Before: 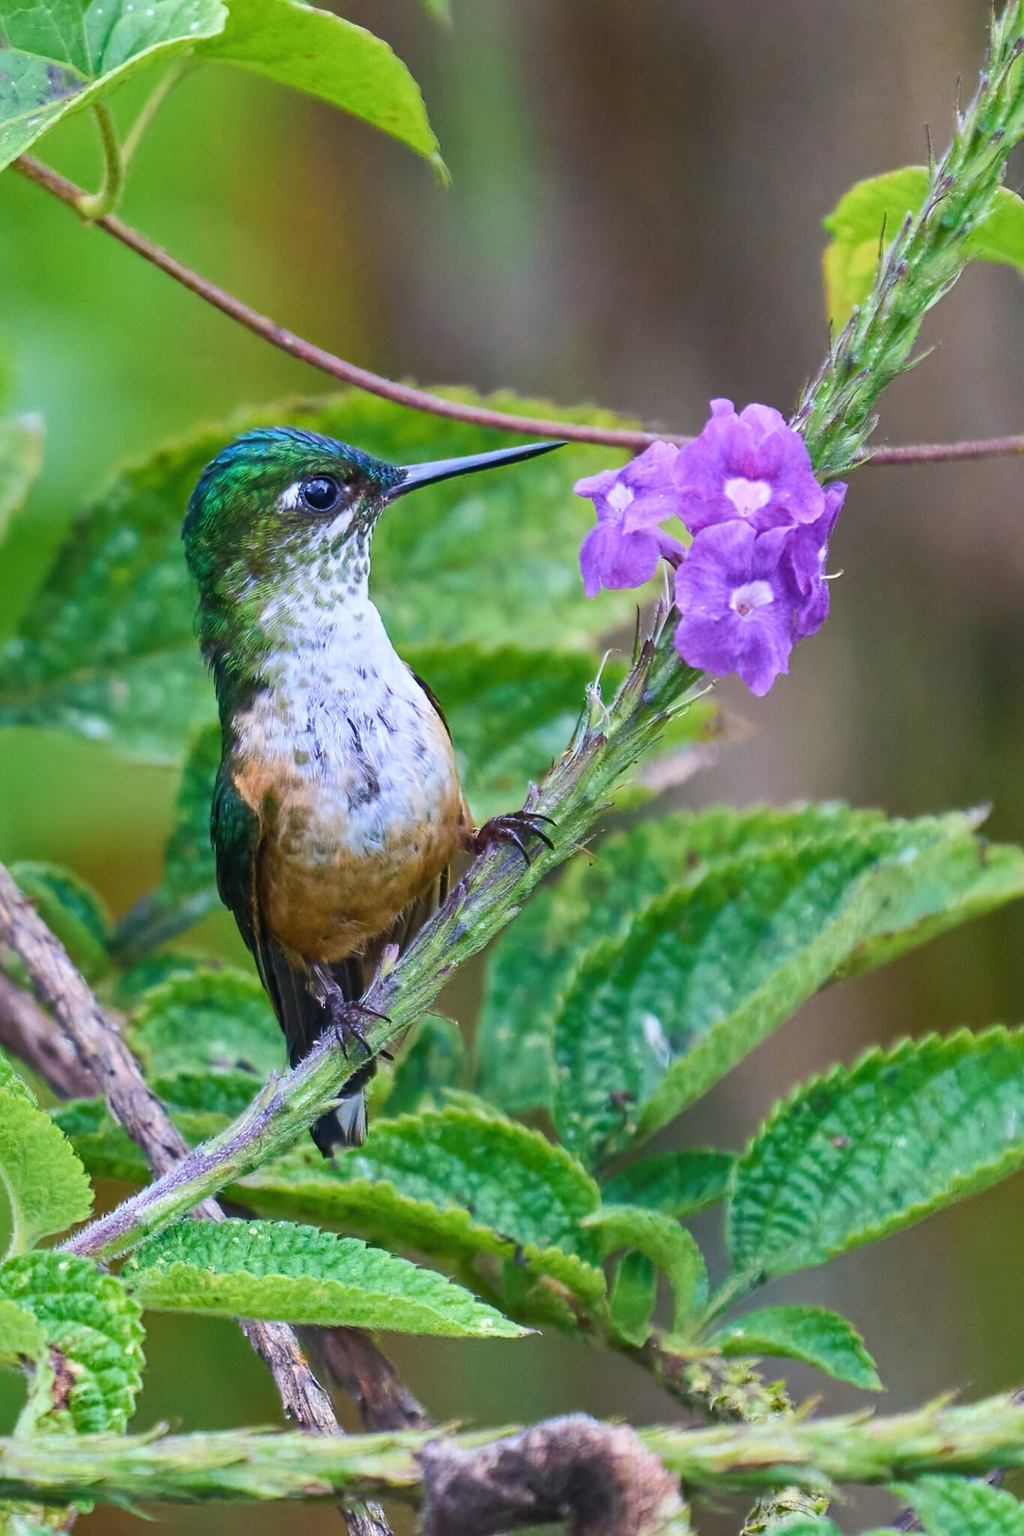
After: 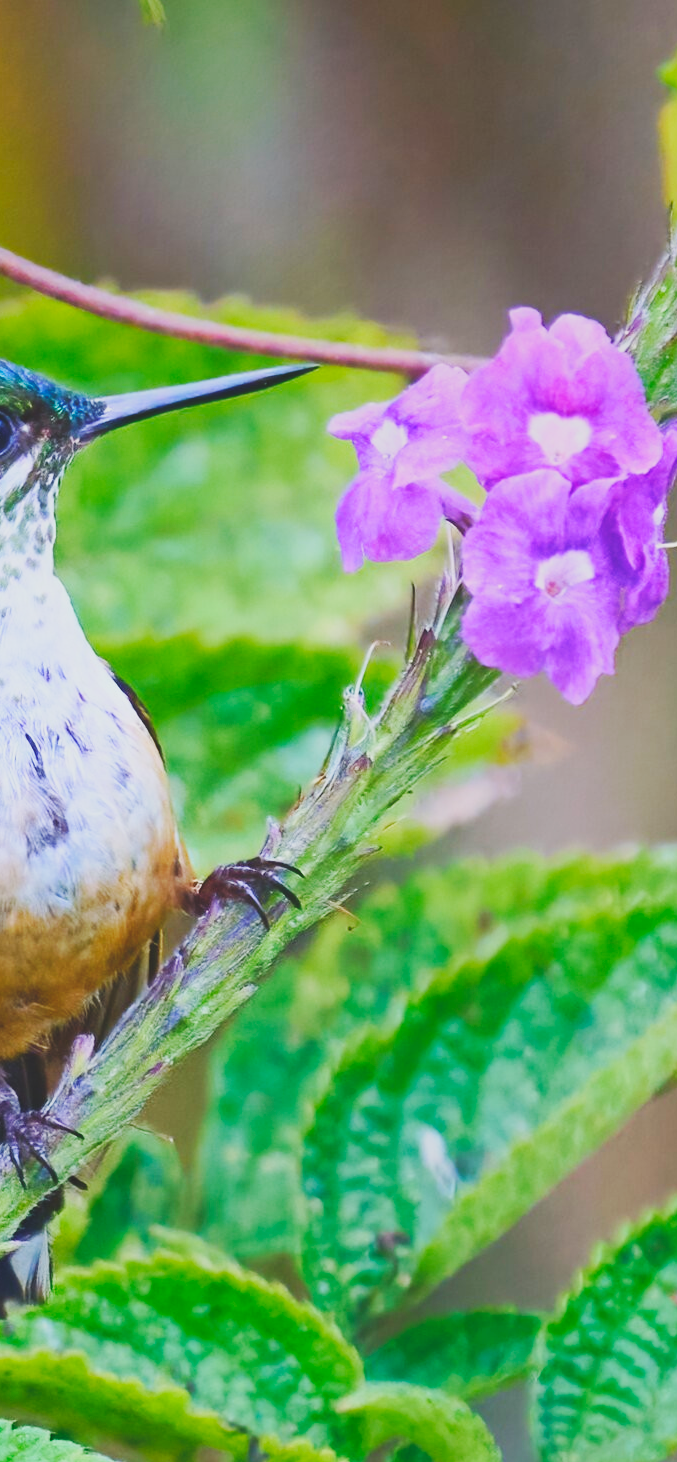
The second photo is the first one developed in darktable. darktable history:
crop: left 32.075%, top 10.976%, right 18.355%, bottom 17.596%
local contrast: detail 70%
base curve: curves: ch0 [(0, 0) (0.032, 0.025) (0.121, 0.166) (0.206, 0.329) (0.605, 0.79) (1, 1)], preserve colors none
